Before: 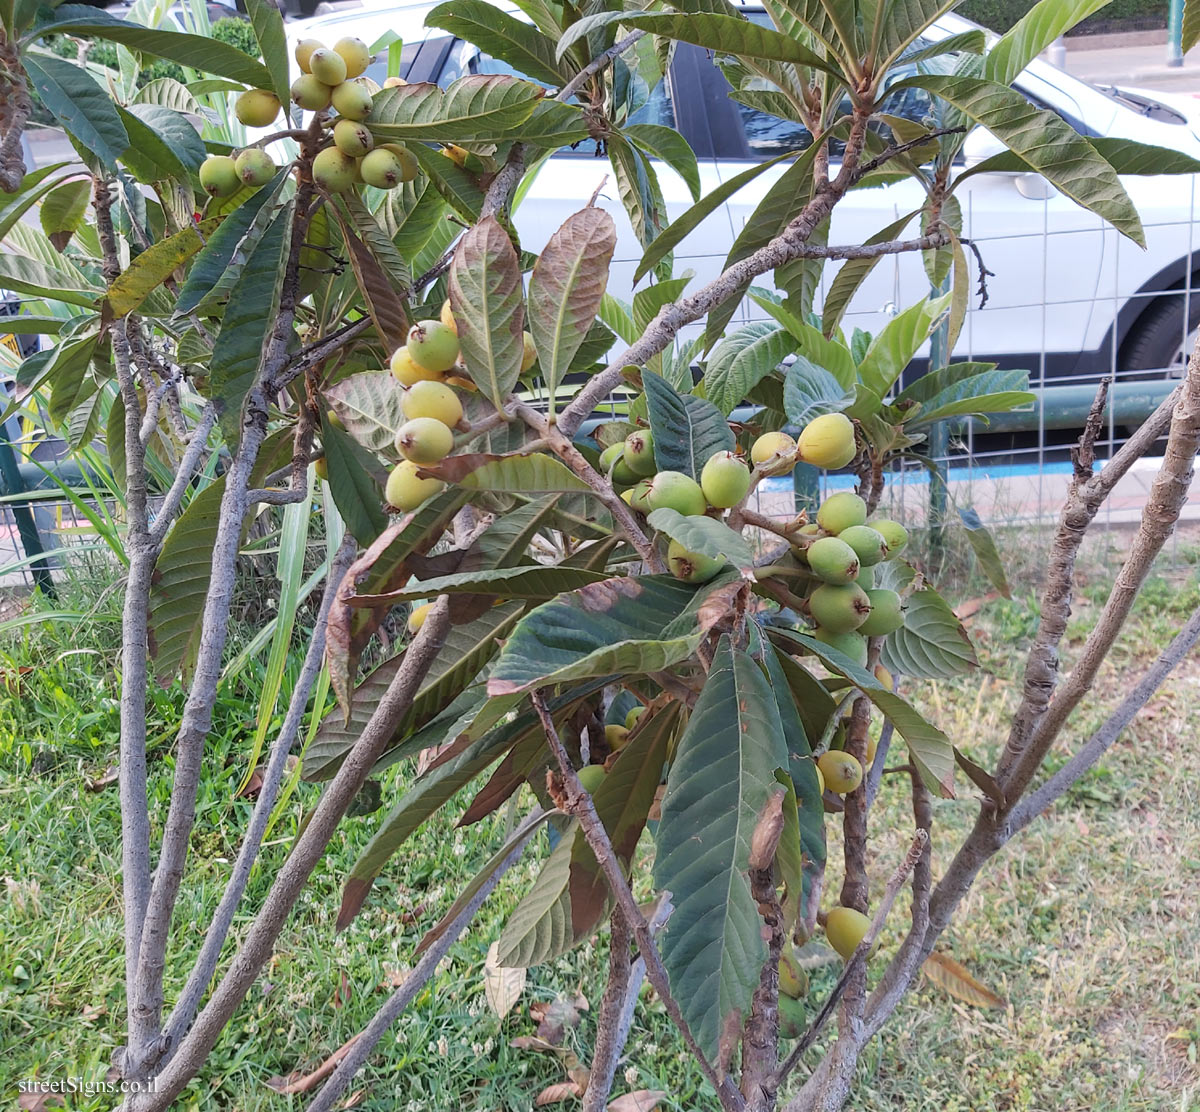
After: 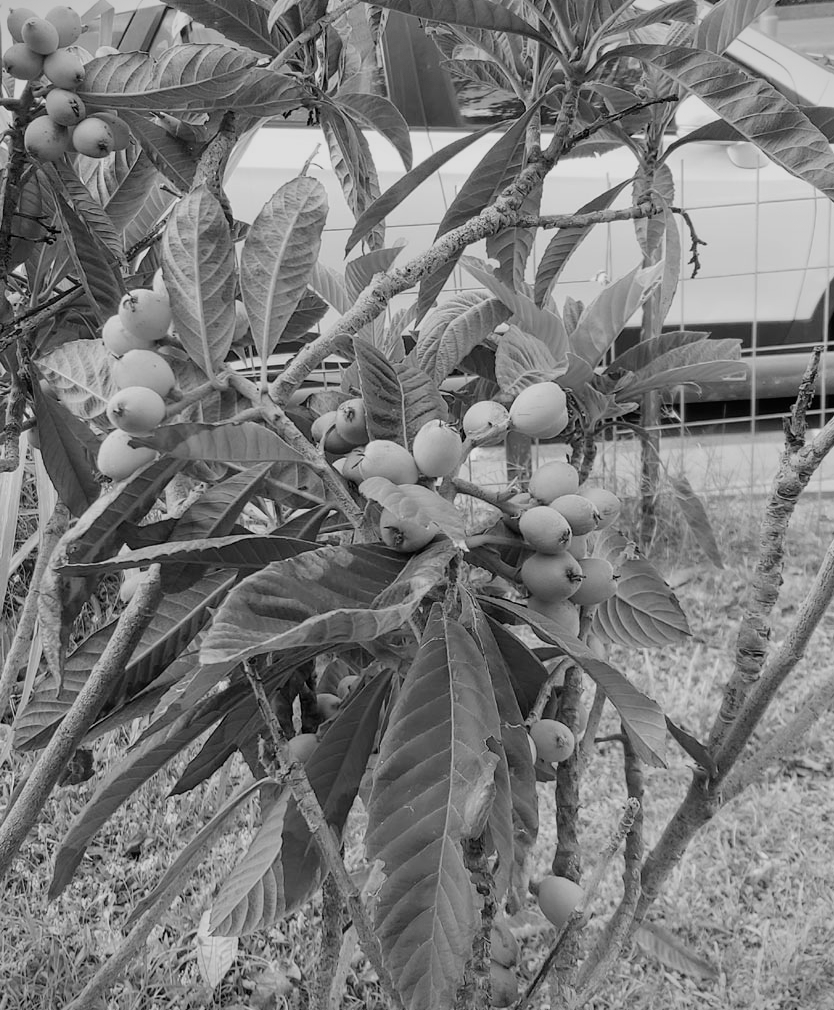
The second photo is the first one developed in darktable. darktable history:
monochrome: a -4.13, b 5.16, size 1
contrast brightness saturation: saturation -0.05
crop and rotate: left 24.034%, top 2.838%, right 6.406%, bottom 6.299%
vignetting: fall-off start 100%, fall-off radius 71%, brightness -0.434, saturation -0.2, width/height ratio 1.178, dithering 8-bit output, unbound false
filmic rgb: black relative exposure -8.15 EV, white relative exposure 3.76 EV, hardness 4.46
